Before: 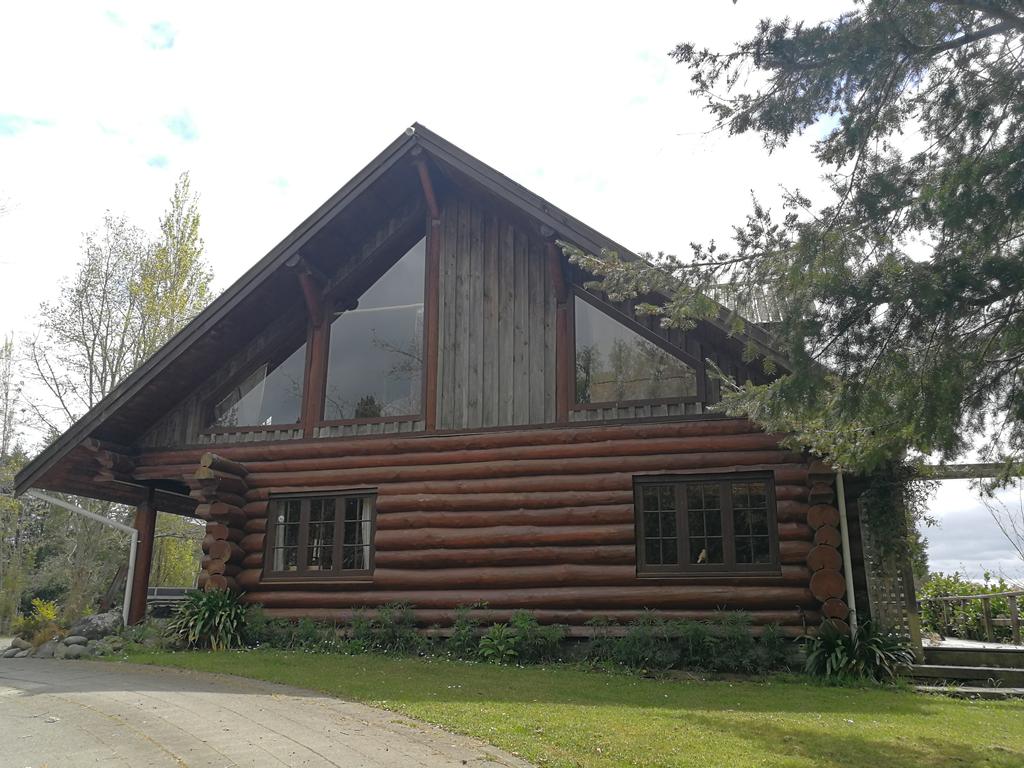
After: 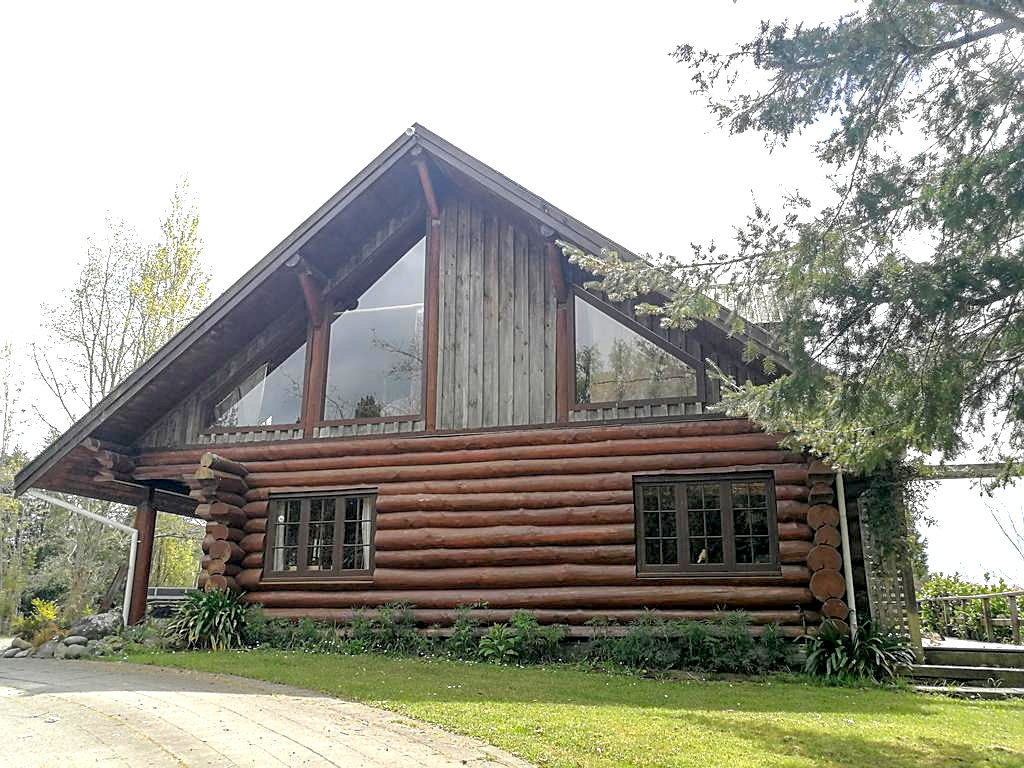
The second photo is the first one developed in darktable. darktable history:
exposure: black level correction 0.008, exposure 0.989 EV, compensate highlight preservation false
sharpen: radius 1.868, amount 0.415, threshold 1.281
local contrast: detail 130%
